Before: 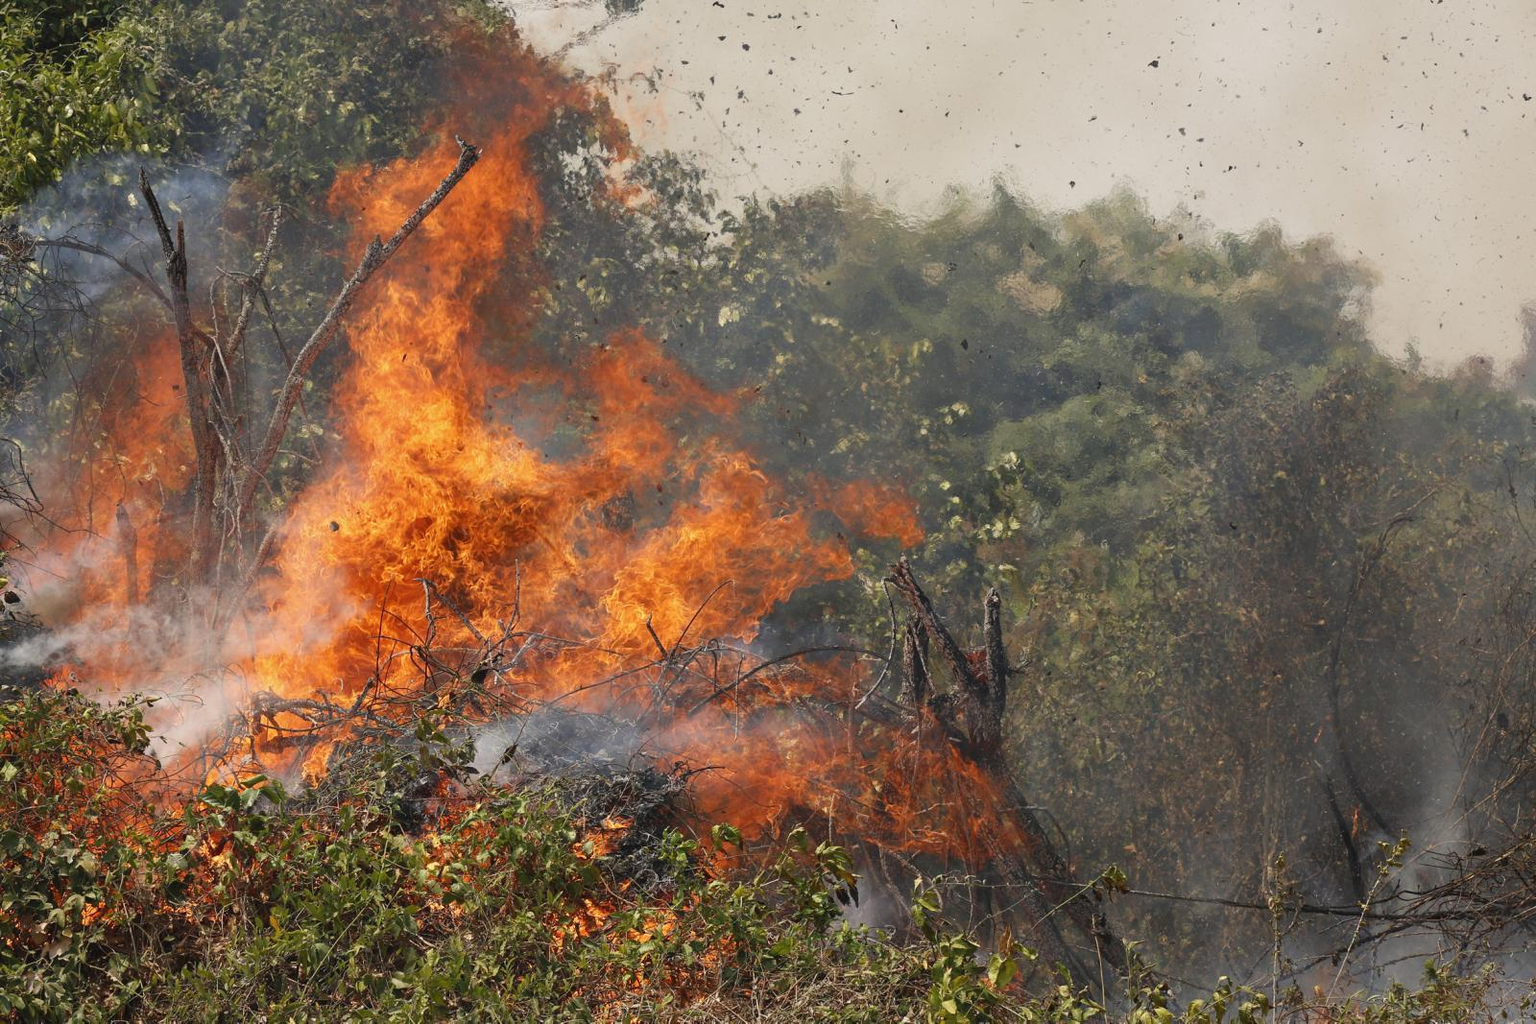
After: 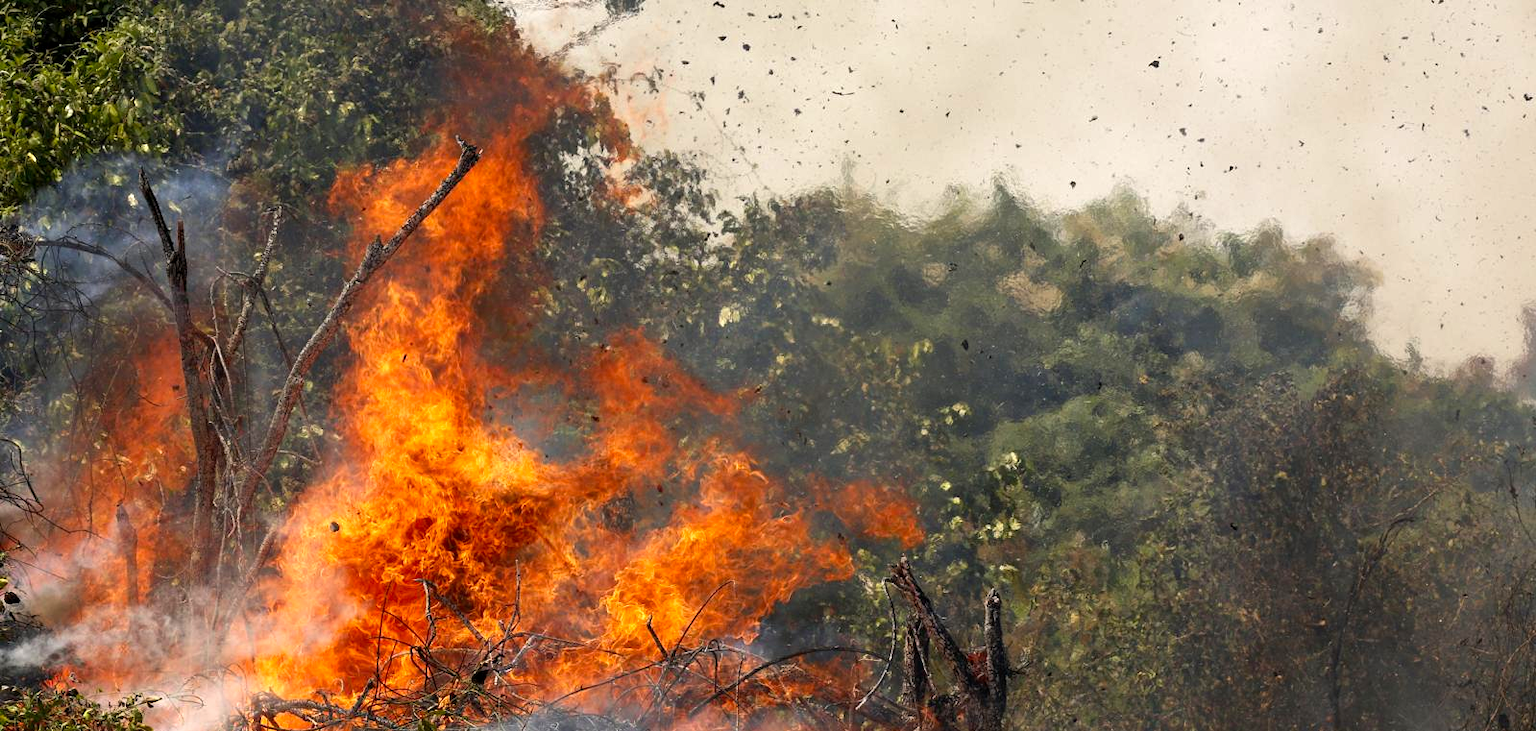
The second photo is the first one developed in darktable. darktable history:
crop: bottom 28.576%
color balance: lift [0.991, 1, 1, 1], gamma [0.996, 1, 1, 1], input saturation 98.52%, contrast 20.34%, output saturation 103.72%
